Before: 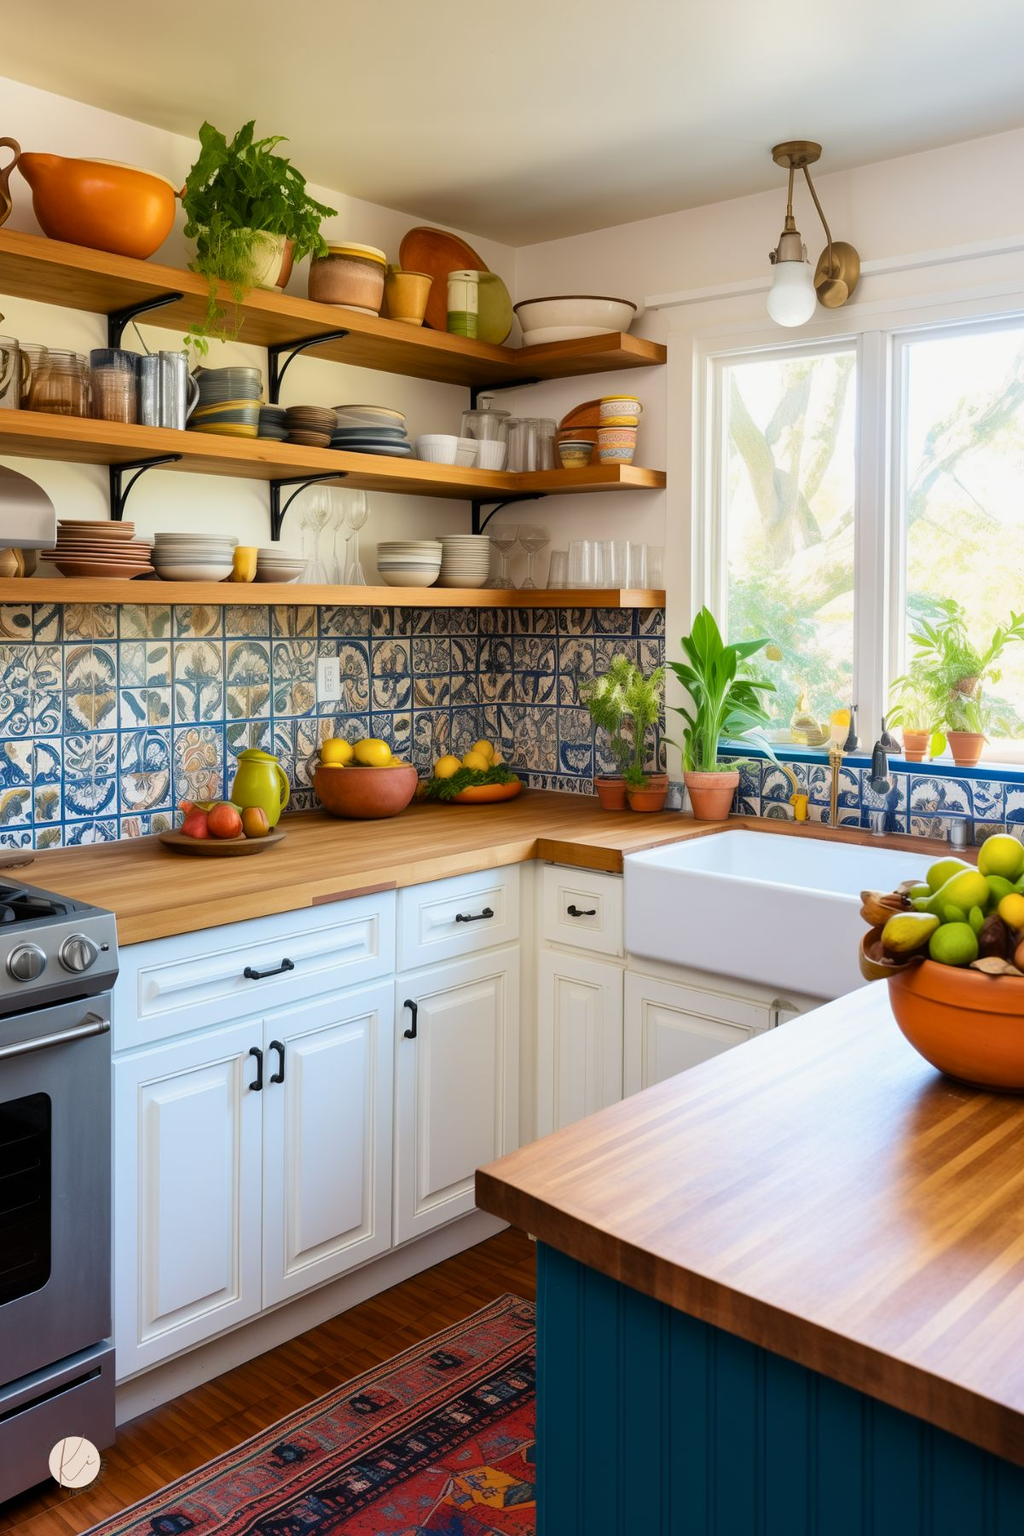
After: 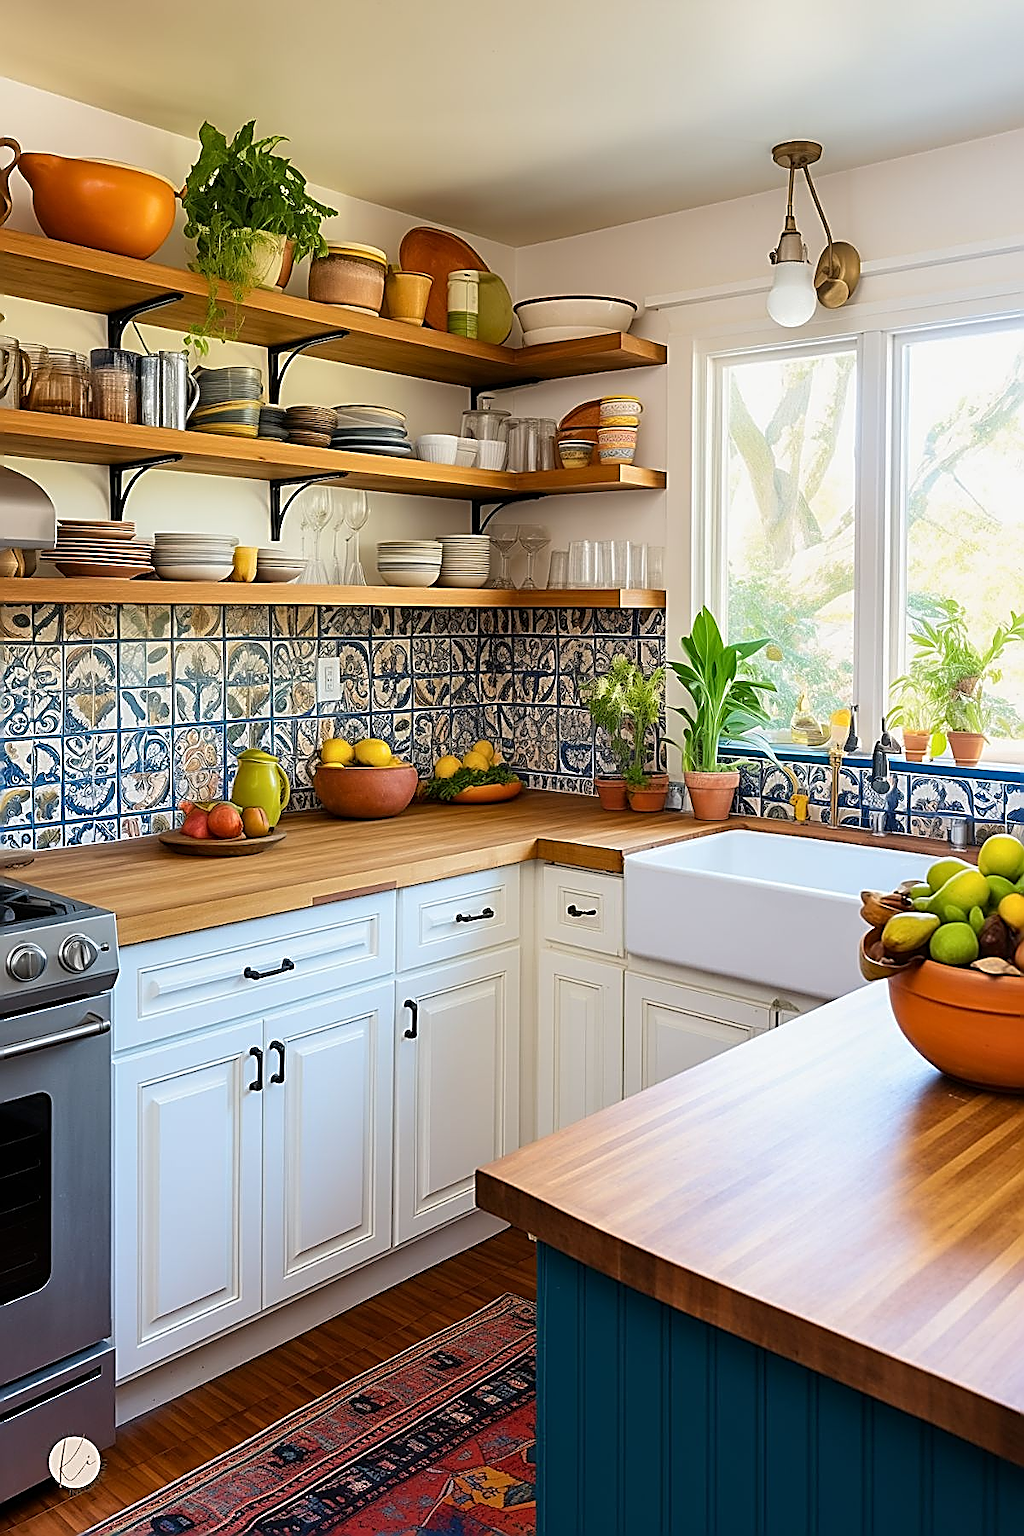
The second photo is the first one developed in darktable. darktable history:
sharpen: amount 1.99
